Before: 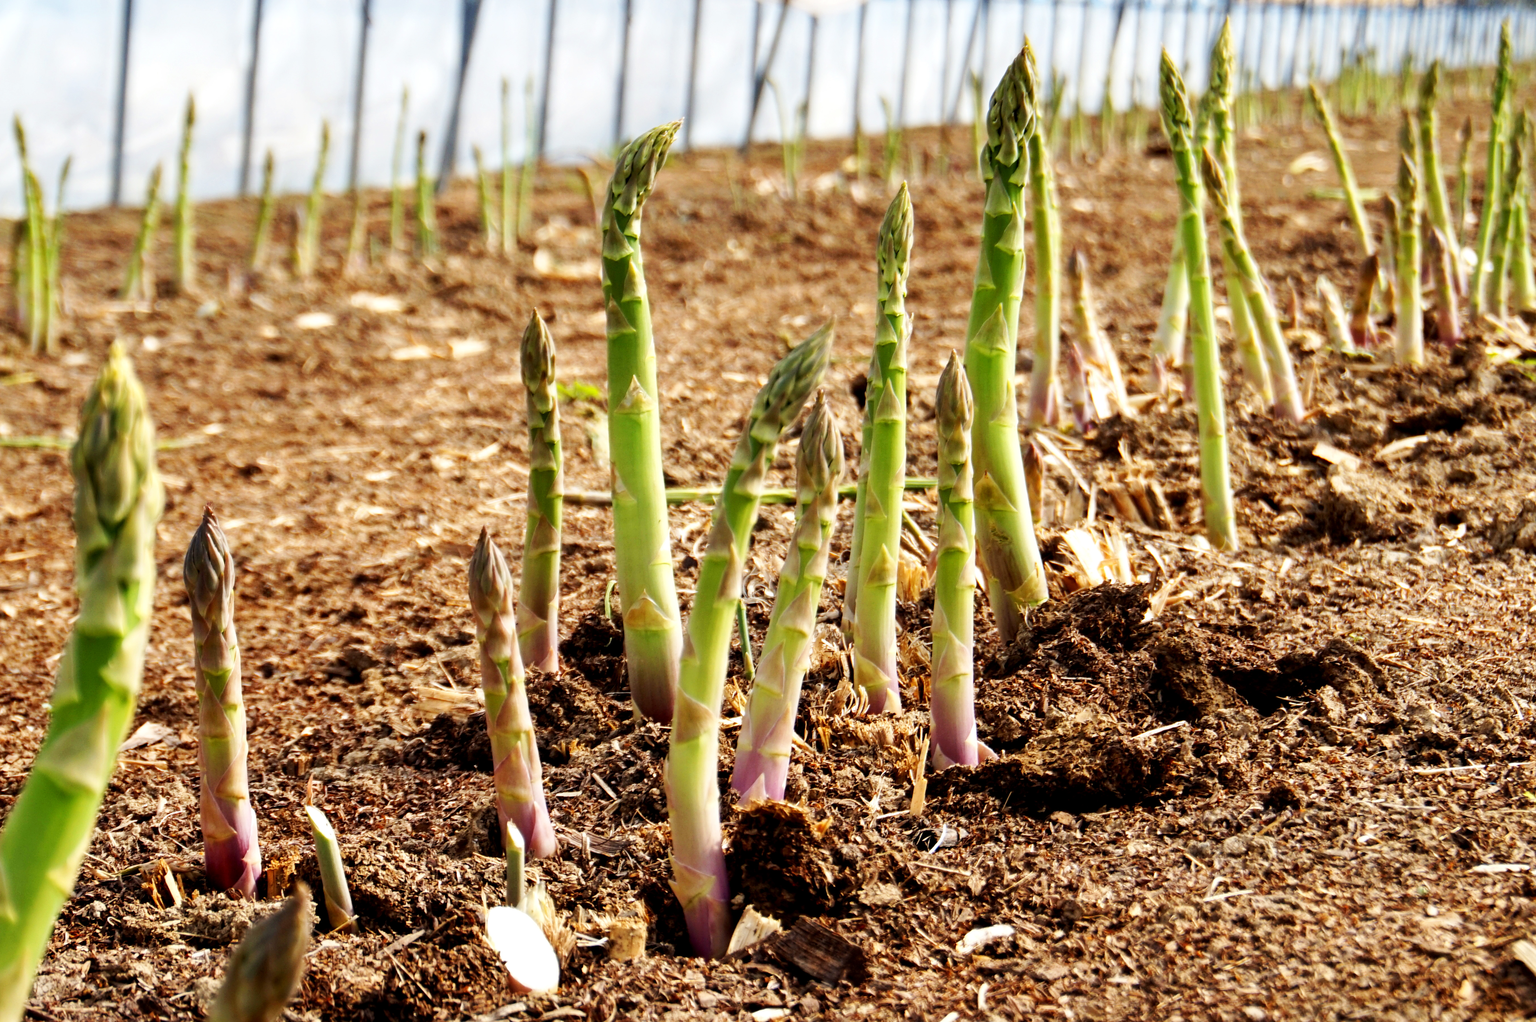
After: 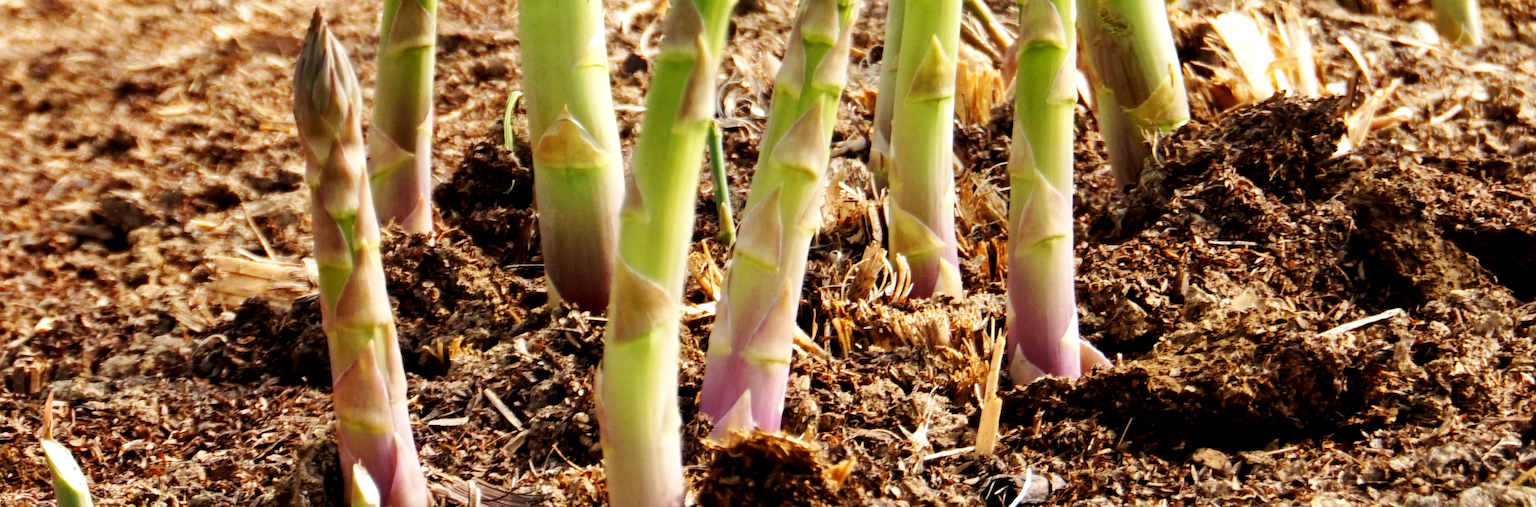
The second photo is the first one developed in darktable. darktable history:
crop: left 18.148%, top 51.037%, right 17.107%, bottom 16.837%
